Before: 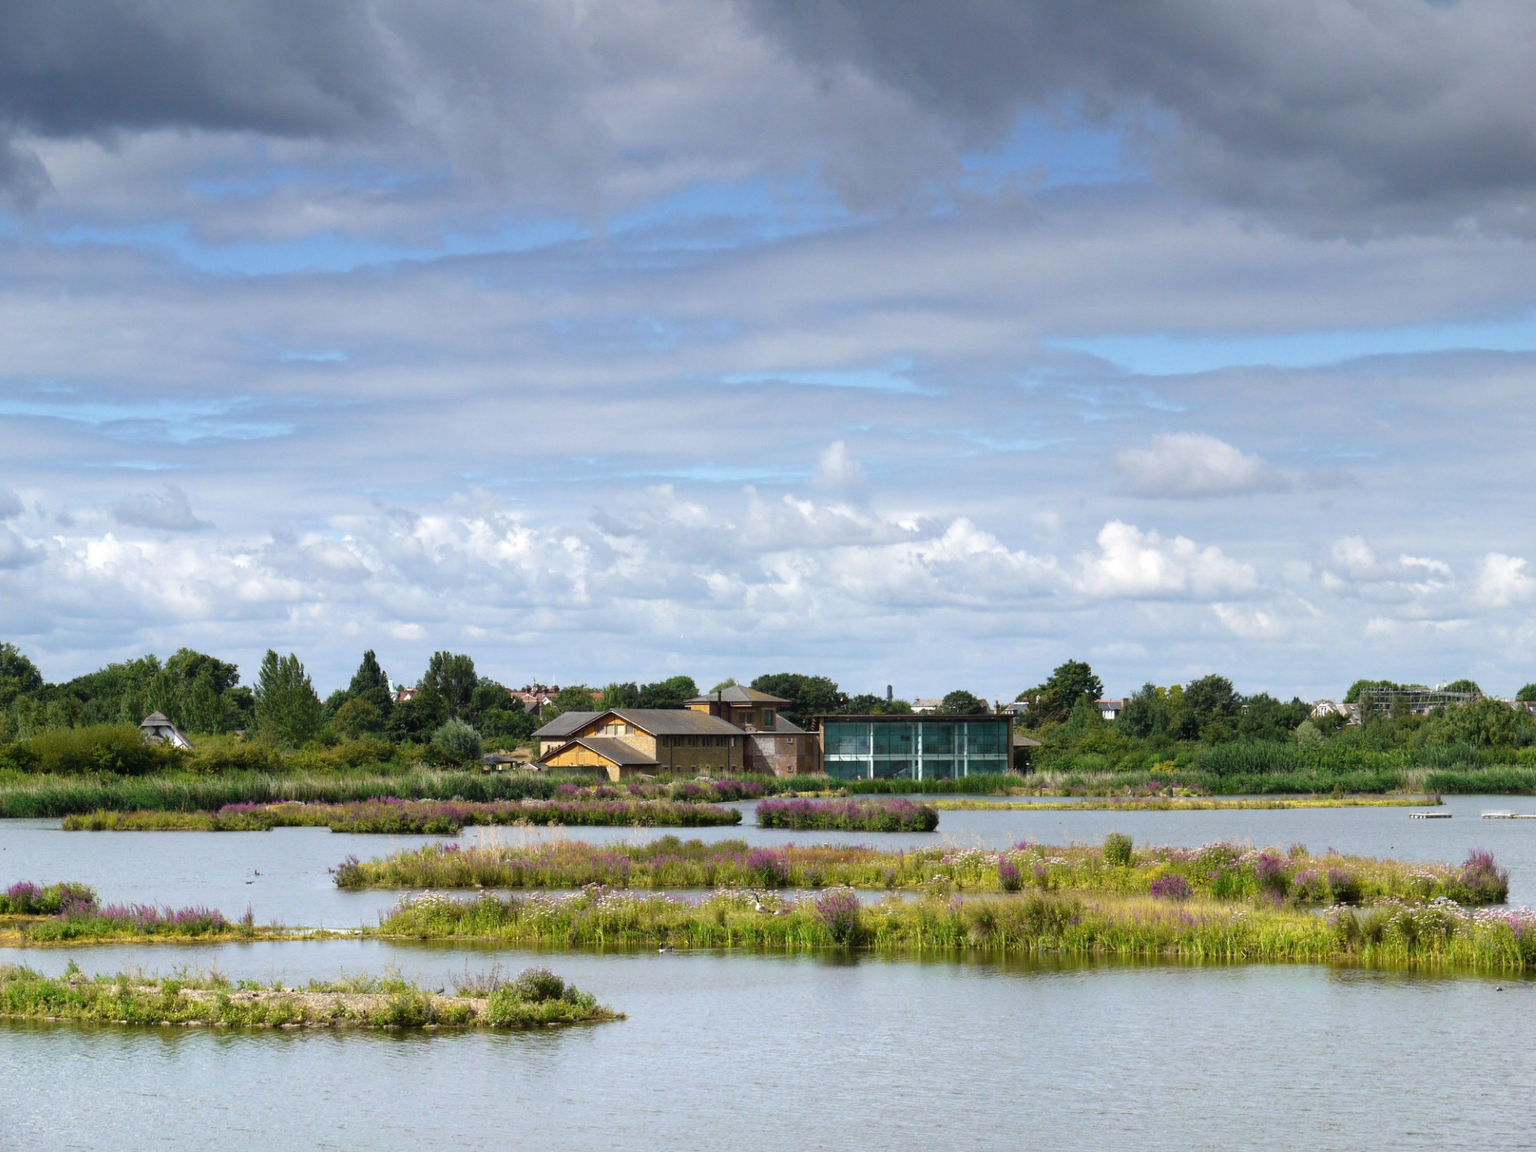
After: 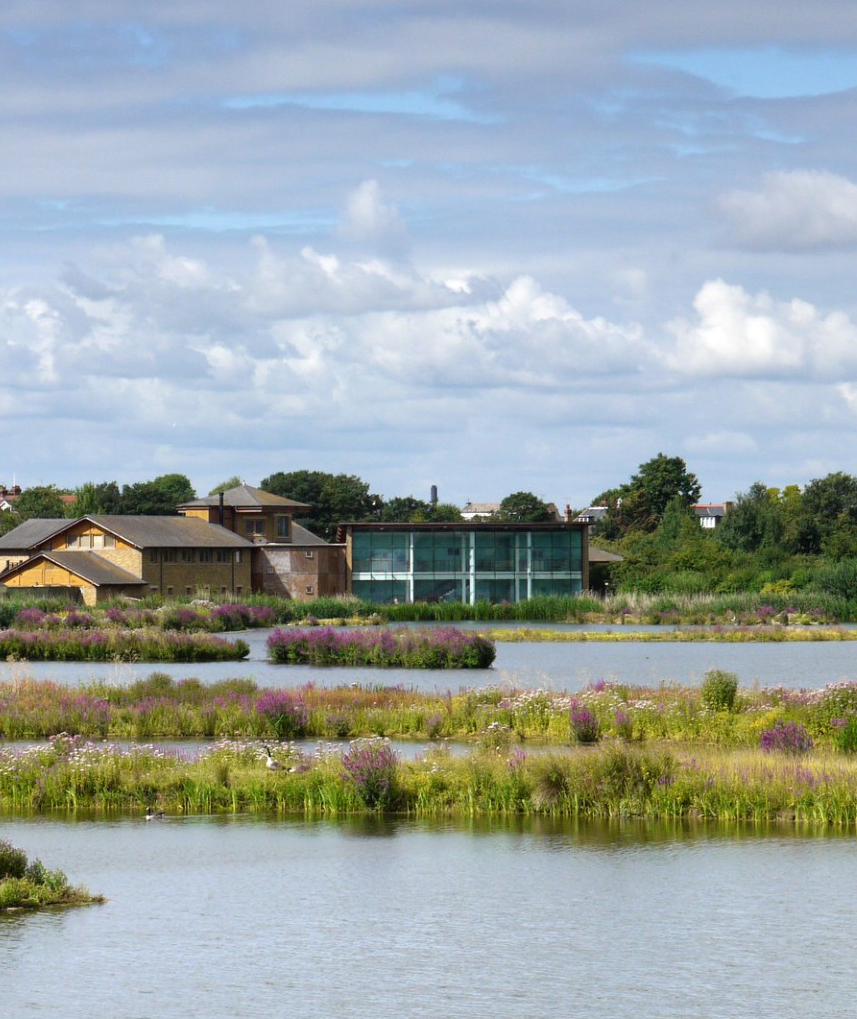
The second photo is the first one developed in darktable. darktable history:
crop: left 35.319%, top 25.794%, right 19.997%, bottom 3.425%
